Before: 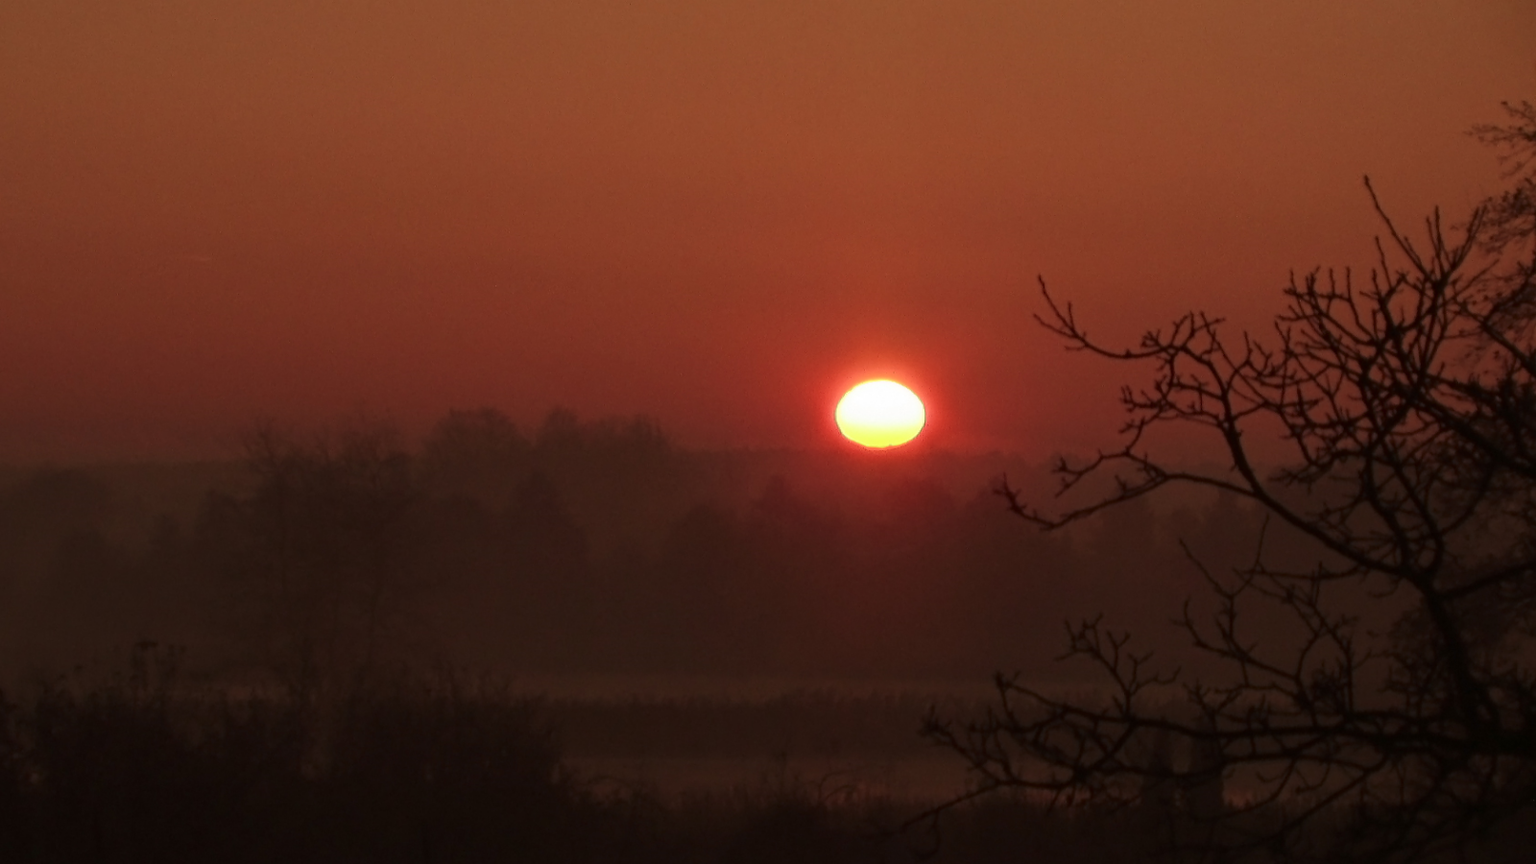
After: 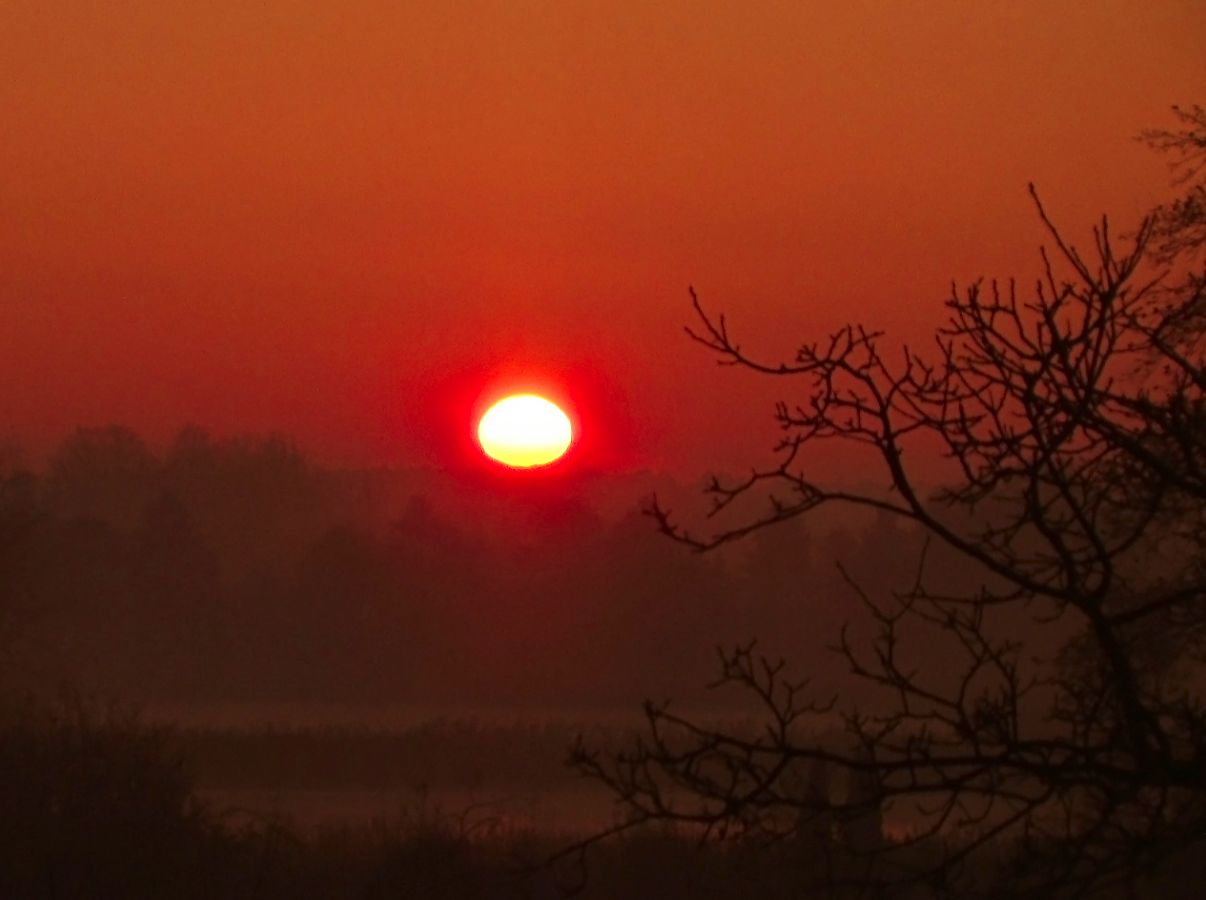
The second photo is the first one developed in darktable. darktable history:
crop and rotate: left 24.6%
base curve: curves: ch0 [(0, 0) (0.688, 0.865) (1, 1)], preserve colors none
color zones: curves: ch0 [(0, 0.613) (0.01, 0.613) (0.245, 0.448) (0.498, 0.529) (0.642, 0.665) (0.879, 0.777) (0.99, 0.613)]; ch1 [(0, 0) (0.143, 0) (0.286, 0) (0.429, 0) (0.571, 0) (0.714, 0) (0.857, 0)], mix -131.09%
